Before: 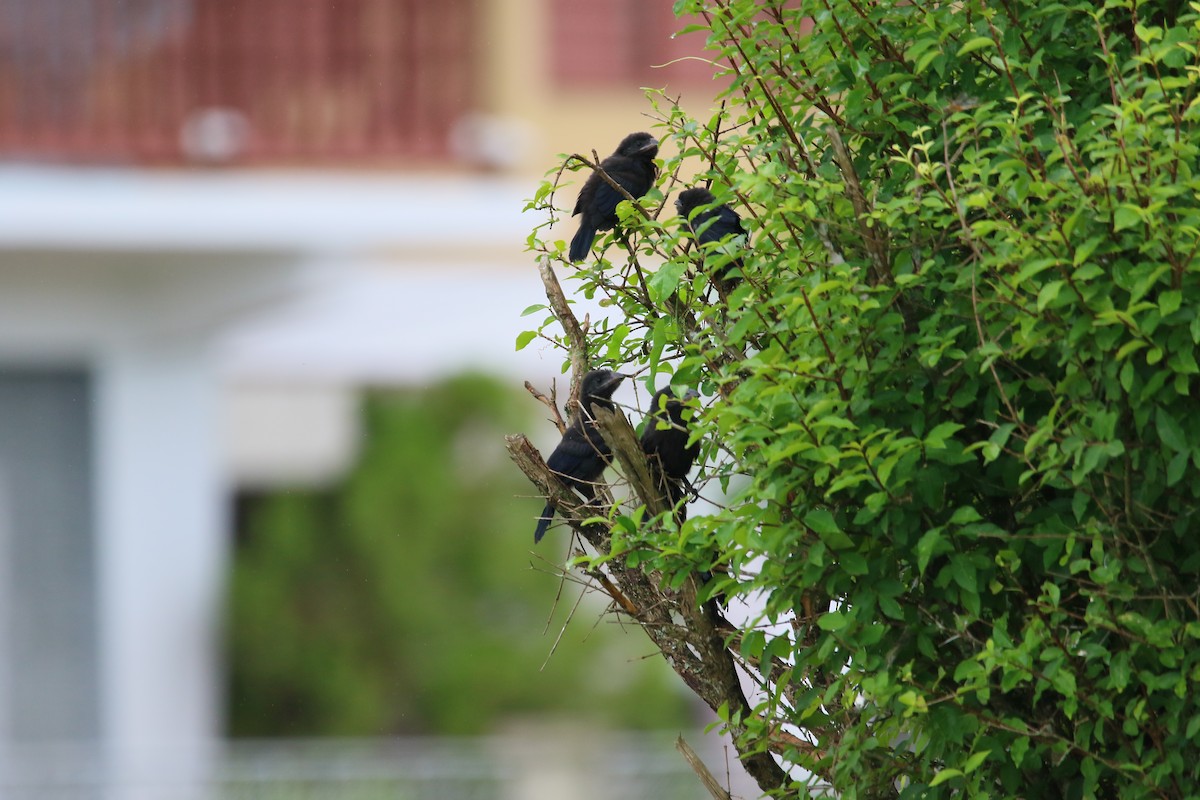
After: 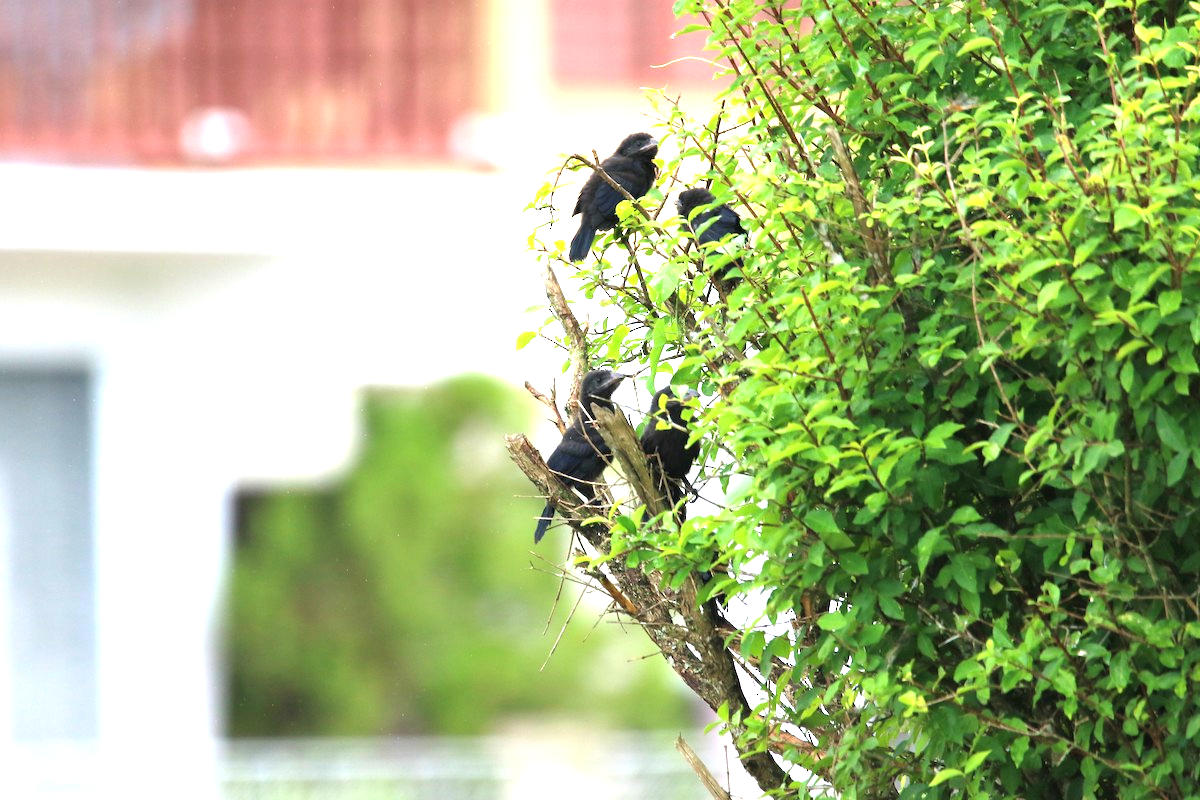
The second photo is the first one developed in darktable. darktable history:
tone equalizer: -8 EV -0.415 EV, -7 EV -0.358 EV, -6 EV -0.293 EV, -5 EV -0.256 EV, -3 EV 0.236 EV, -2 EV 0.329 EV, -1 EV 0.379 EV, +0 EV 0.403 EV, mask exposure compensation -0.496 EV
exposure: exposure 1.26 EV, compensate exposure bias true, compensate highlight preservation false
